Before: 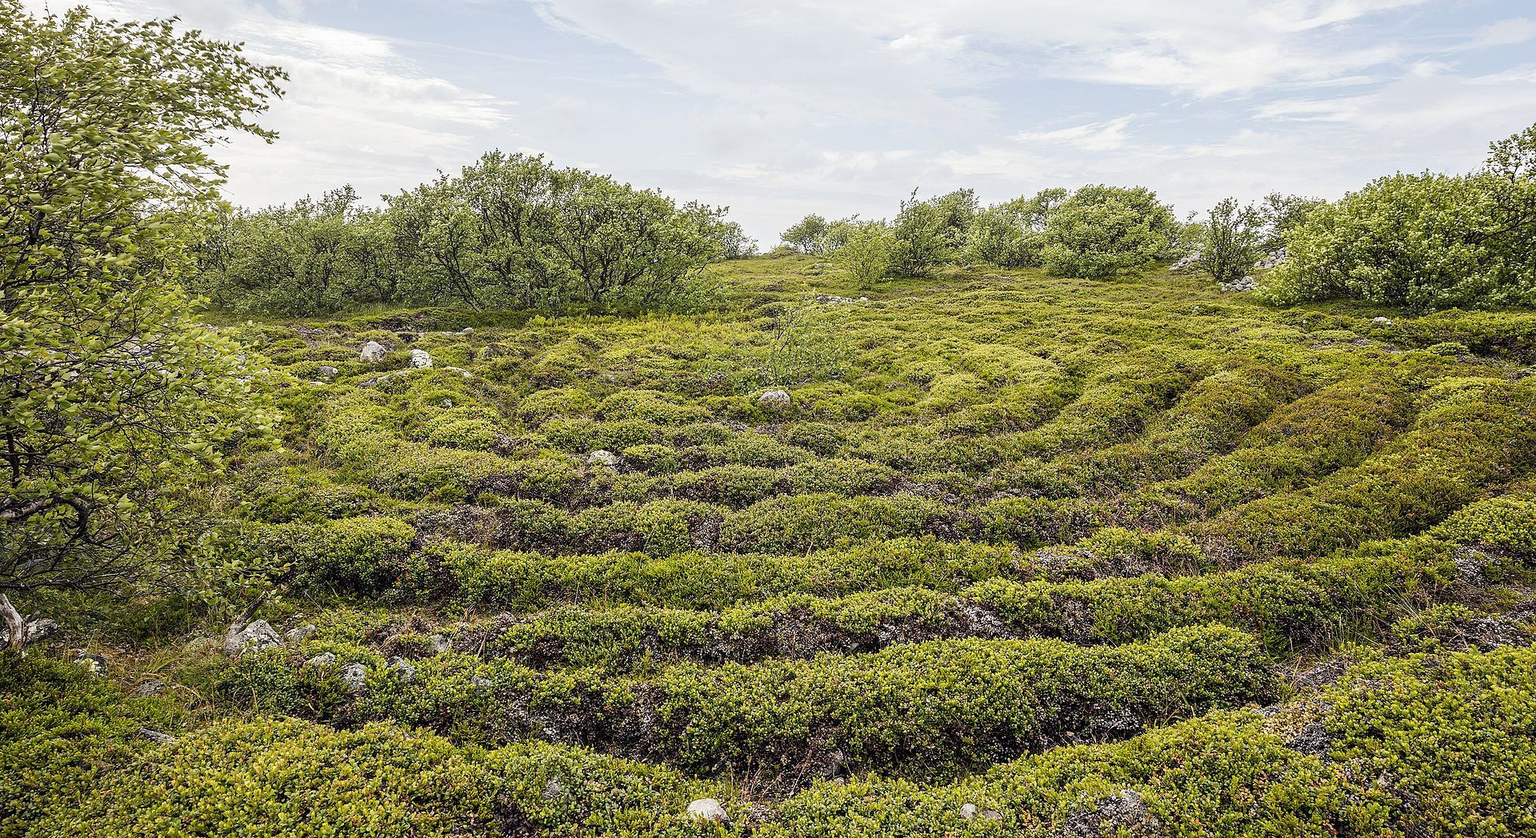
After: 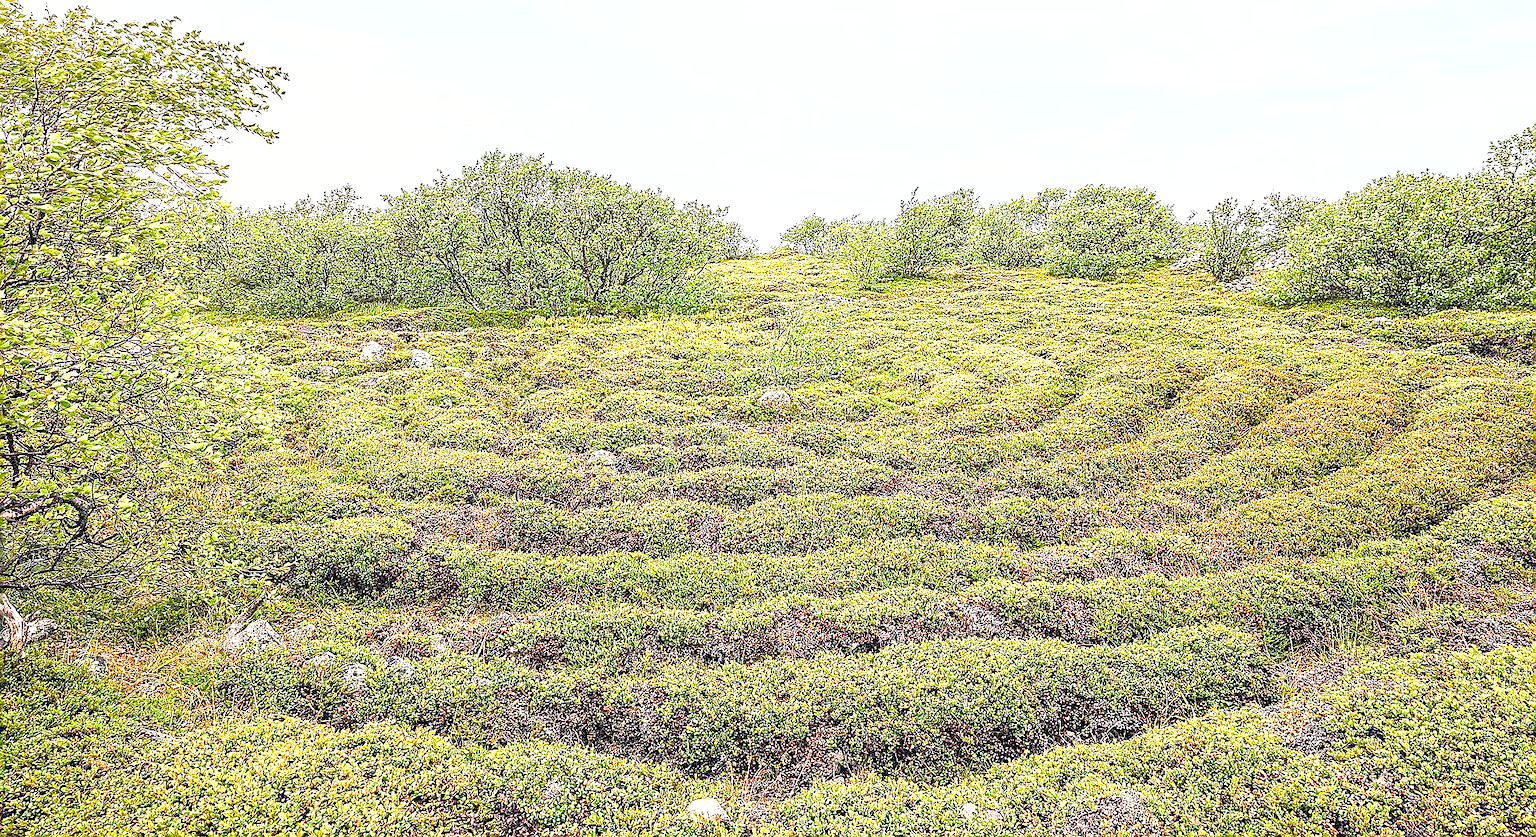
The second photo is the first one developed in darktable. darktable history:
shadows and highlights: shadows 60, highlights -60
base curve: curves: ch0 [(0, 0) (0.028, 0.03) (0.121, 0.232) (0.46, 0.748) (0.859, 0.968) (1, 1)]
sharpen: radius 1.4, amount 1.25, threshold 0.7
exposure: black level correction 0, exposure 1.625 EV, compensate exposure bias true, compensate highlight preservation false
